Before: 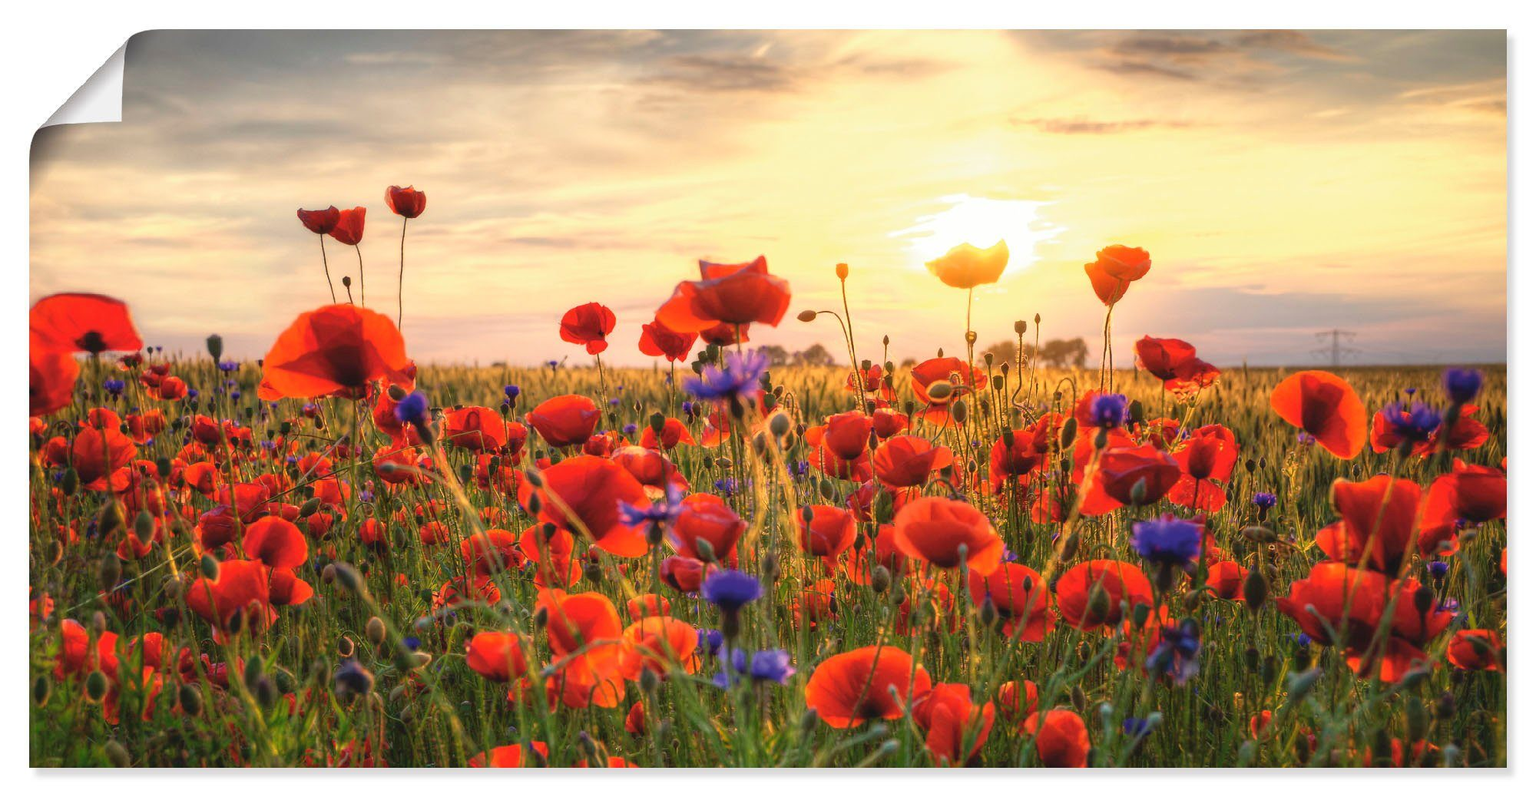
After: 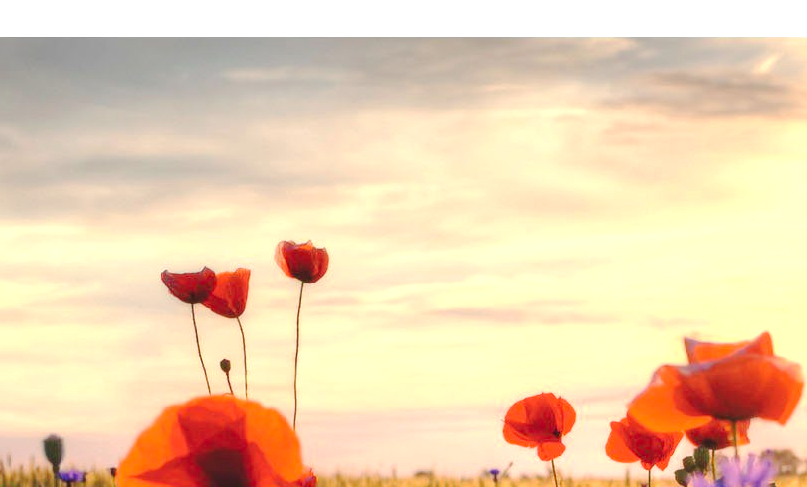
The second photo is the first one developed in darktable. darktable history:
levels: levels [0, 0.43, 0.859]
tone curve: curves: ch0 [(0, 0.026) (0.175, 0.178) (0.463, 0.502) (0.796, 0.764) (1, 0.961)]; ch1 [(0, 0) (0.437, 0.398) (0.469, 0.472) (0.505, 0.504) (0.553, 0.552) (1, 1)]; ch2 [(0, 0) (0.505, 0.495) (0.579, 0.579) (1, 1)], preserve colors none
crop and rotate: left 11.31%, top 0.107%, right 48.333%, bottom 52.954%
